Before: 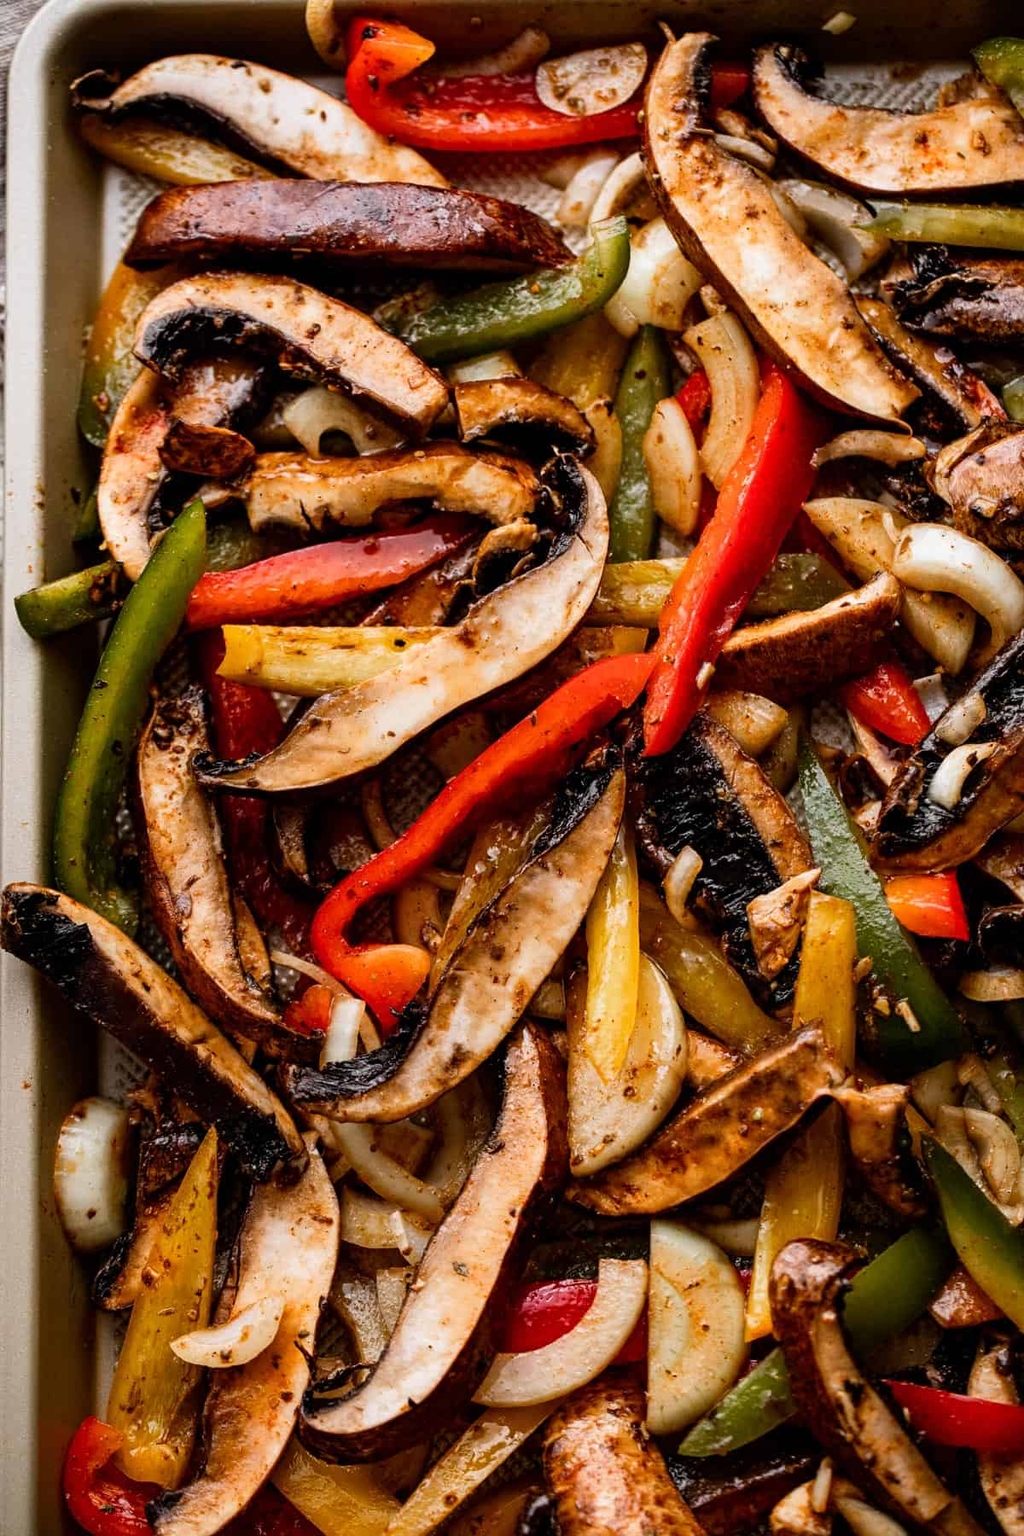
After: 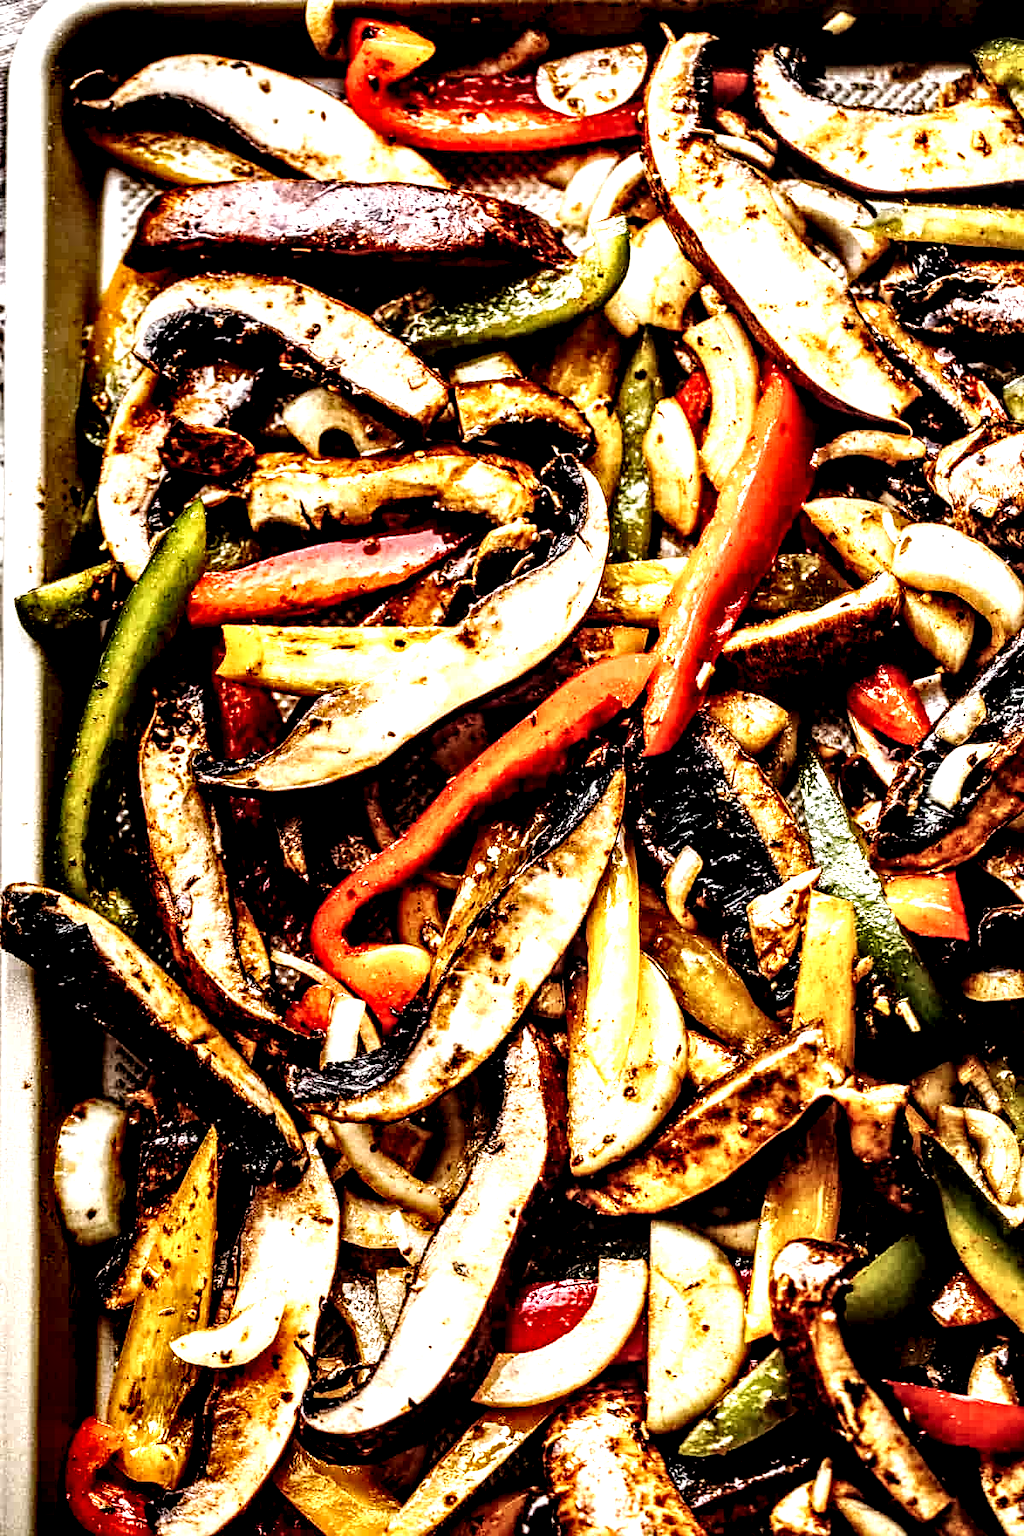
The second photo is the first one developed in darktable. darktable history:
local contrast: highlights 115%, shadows 42%, detail 293%
rotate and perspective: automatic cropping original format, crop left 0, crop top 0
base curve: curves: ch0 [(0, 0) (0.028, 0.03) (0.121, 0.232) (0.46, 0.748) (0.859, 0.968) (1, 1)], preserve colors none
